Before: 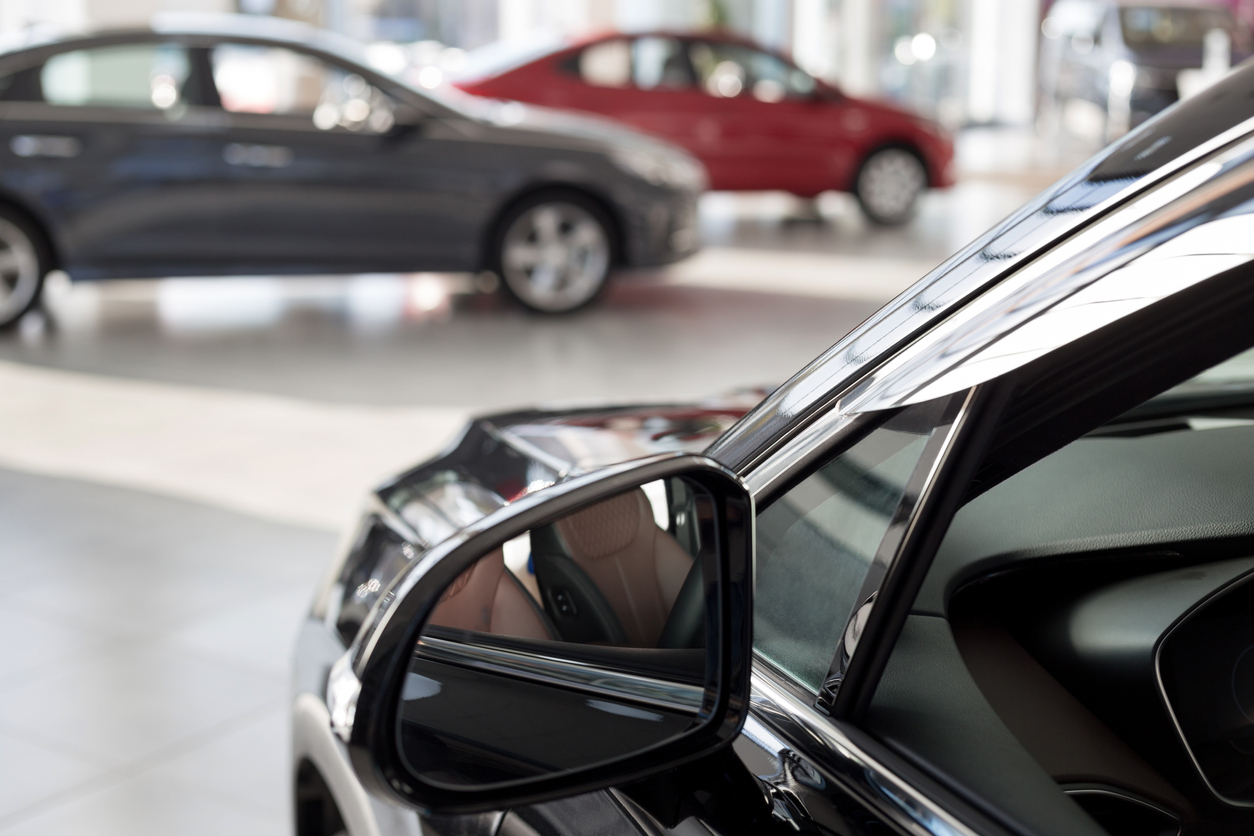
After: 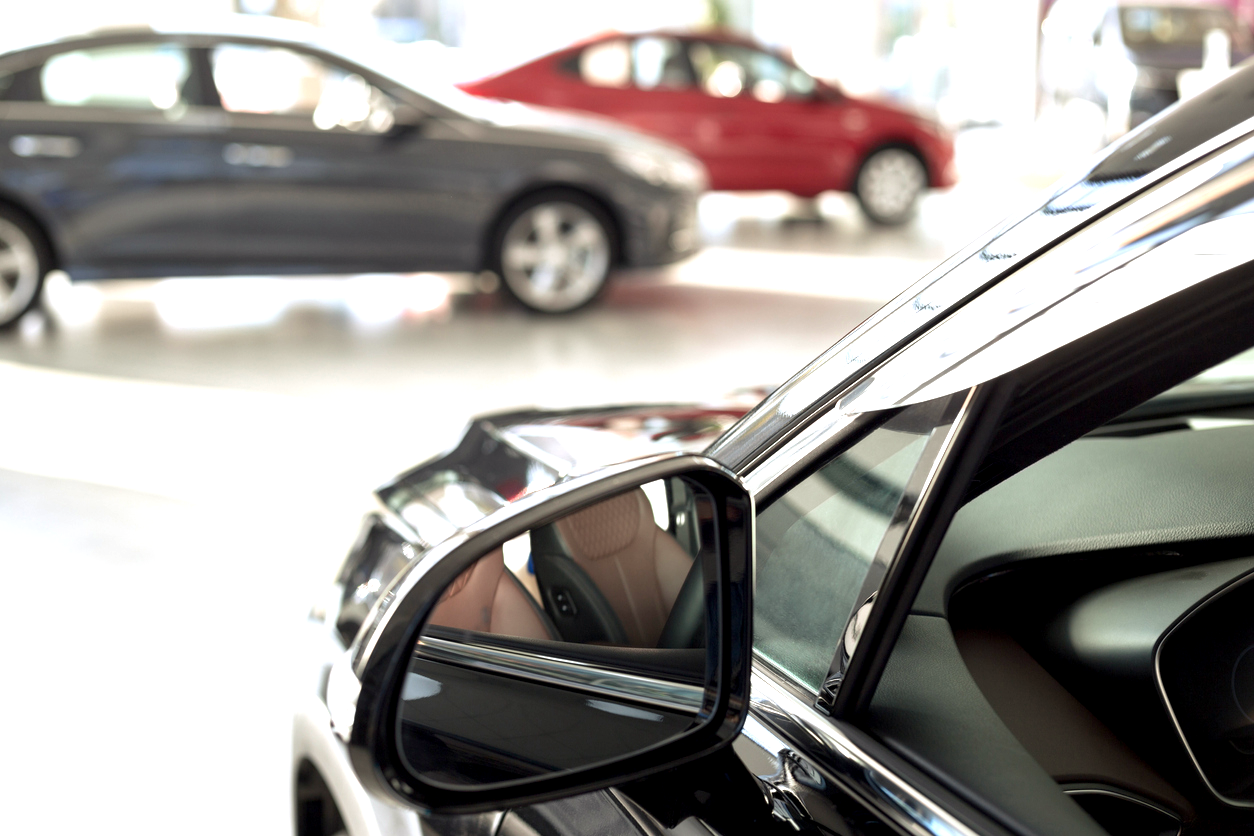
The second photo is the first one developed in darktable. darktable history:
exposure: black level correction 0.001, exposure 1 EV, compensate highlight preservation false
rgb curve: curves: ch2 [(0, 0) (0.567, 0.512) (1, 1)], mode RGB, independent channels
